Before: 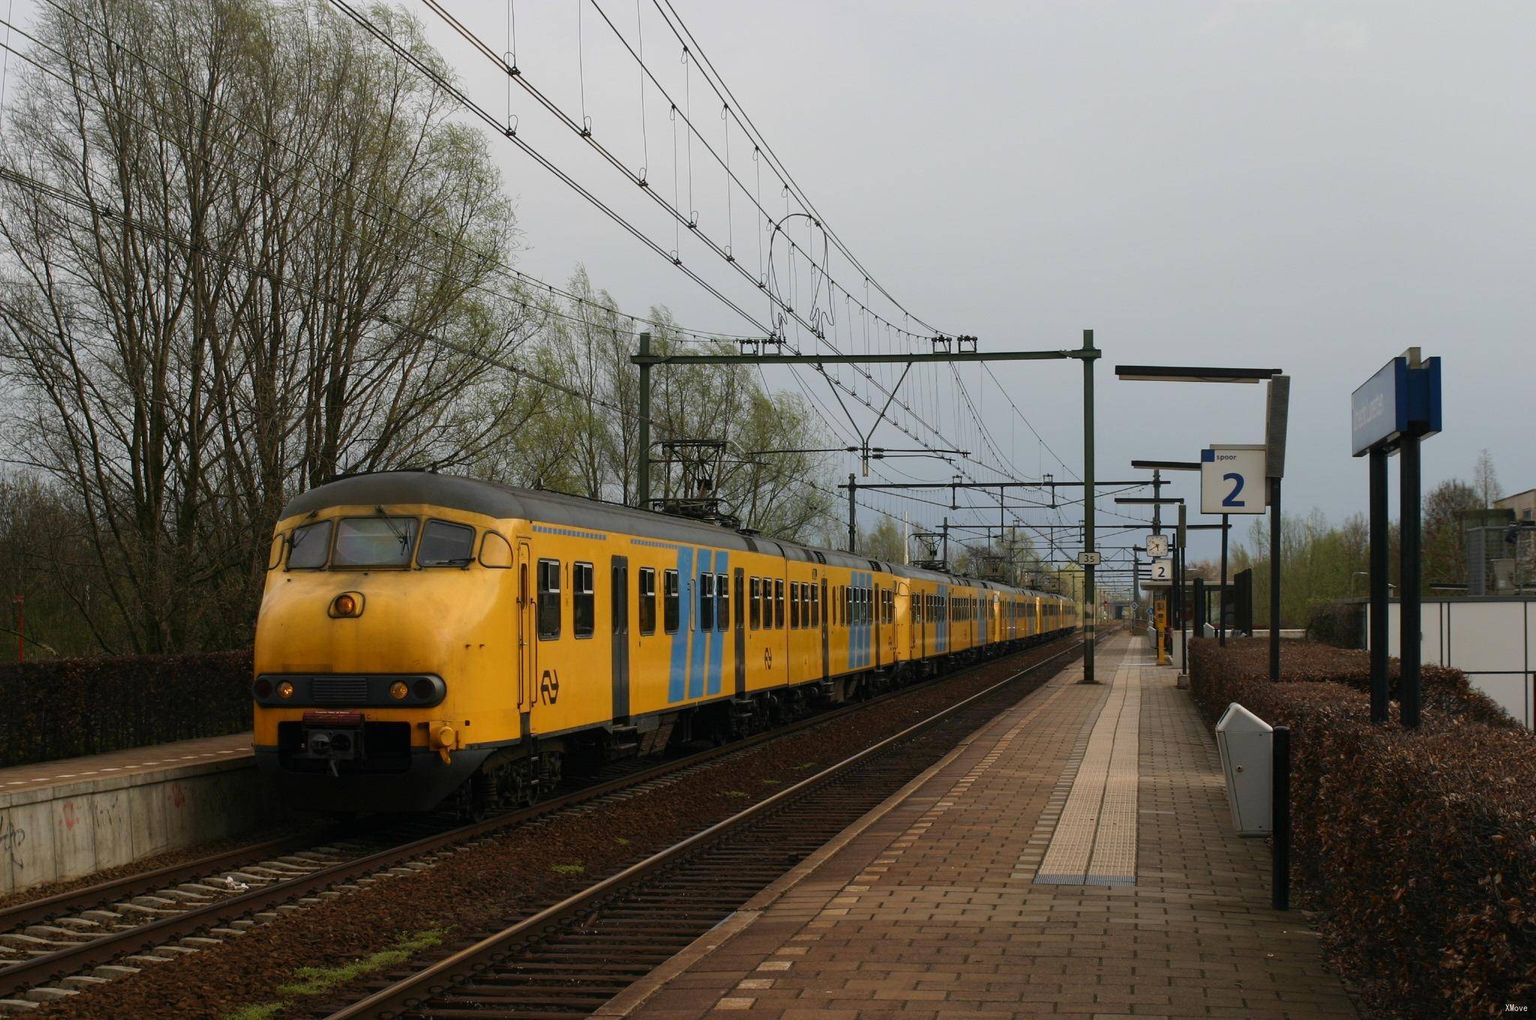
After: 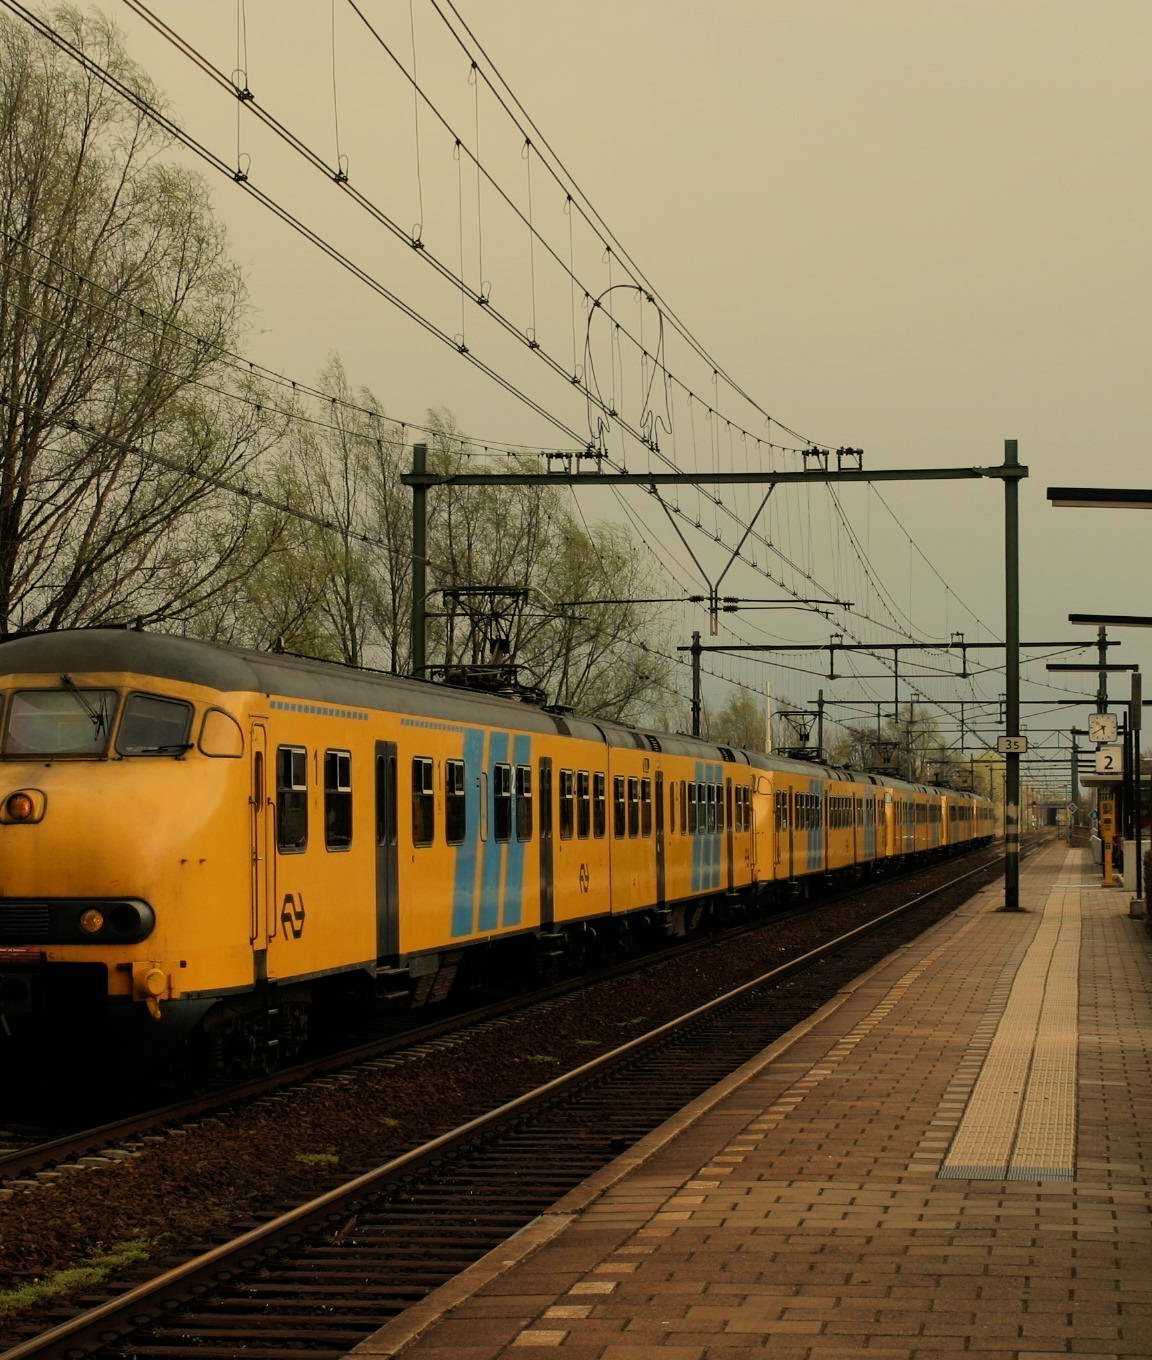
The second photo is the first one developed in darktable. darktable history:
white balance: red 1.08, blue 0.791
crop: left 21.496%, right 22.254%
filmic rgb: black relative exposure -7.65 EV, white relative exposure 4.56 EV, hardness 3.61, color science v6 (2022)
